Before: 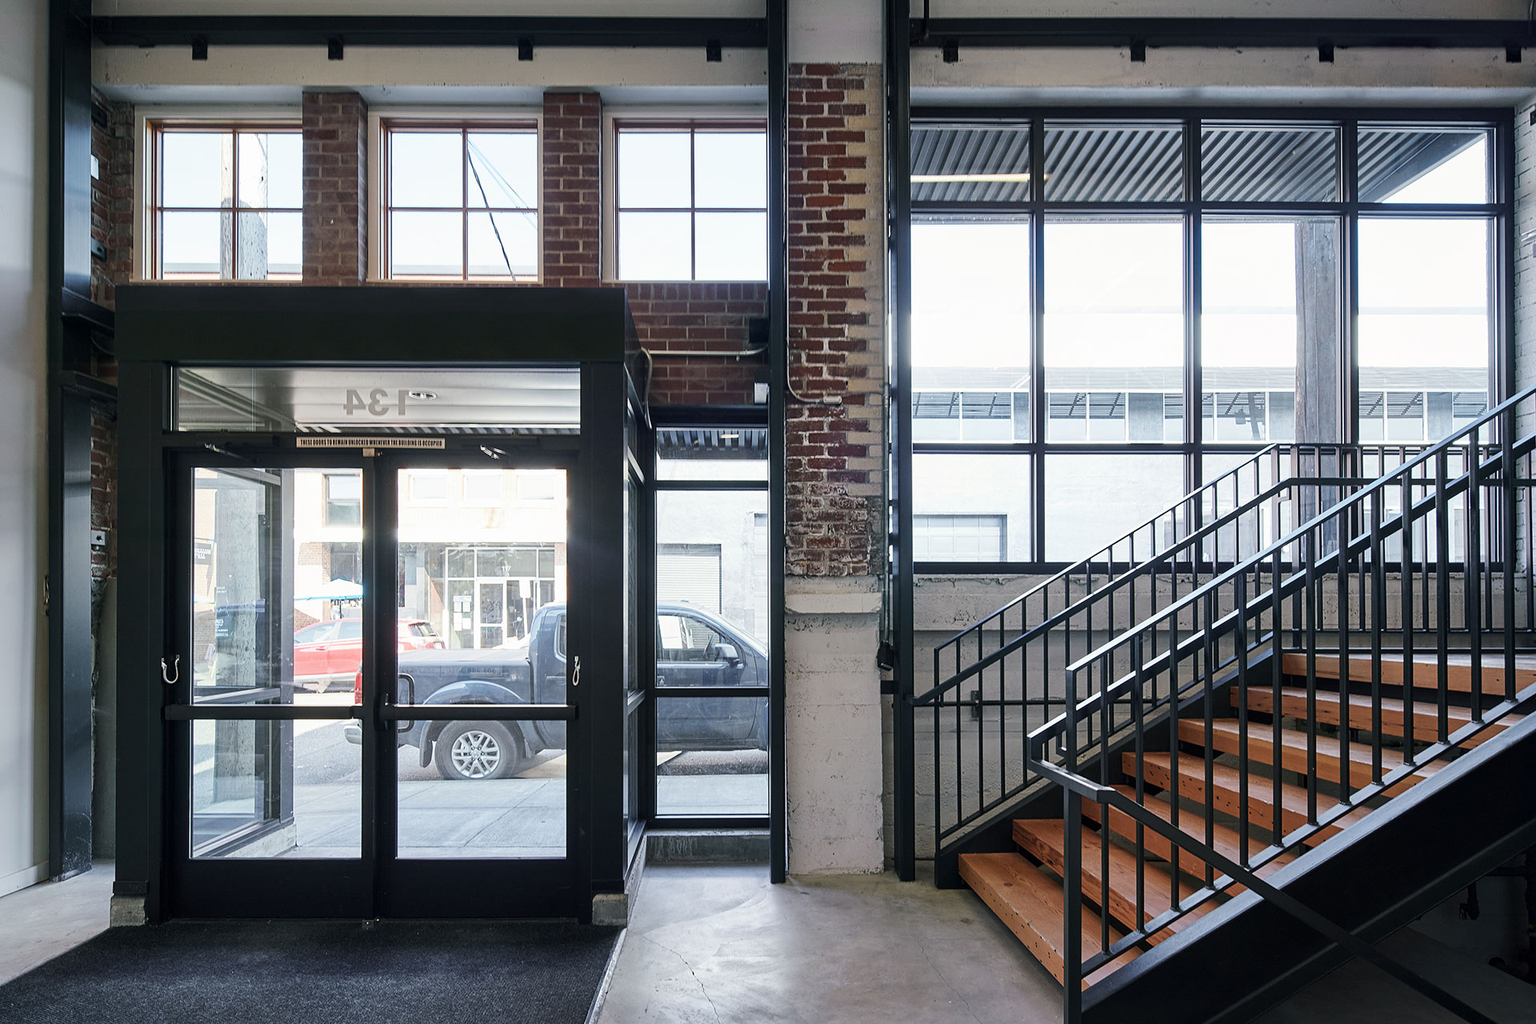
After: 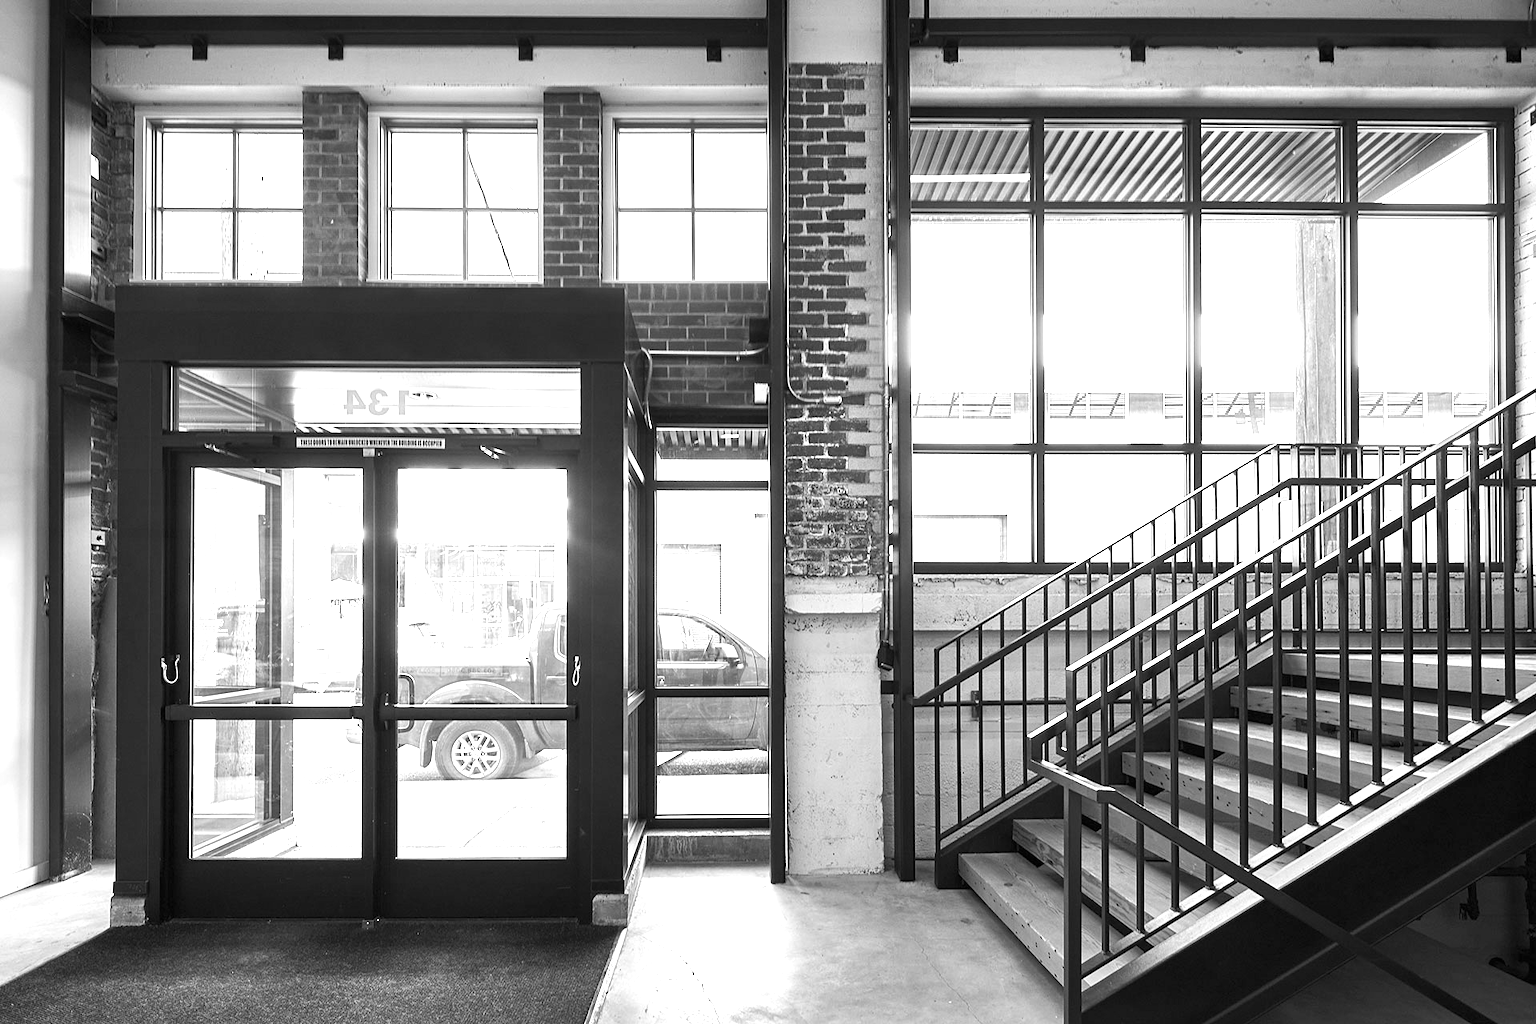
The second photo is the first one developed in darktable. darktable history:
monochrome: on, module defaults
exposure: black level correction 0, exposure 1.2 EV, compensate exposure bias true, compensate highlight preservation false
